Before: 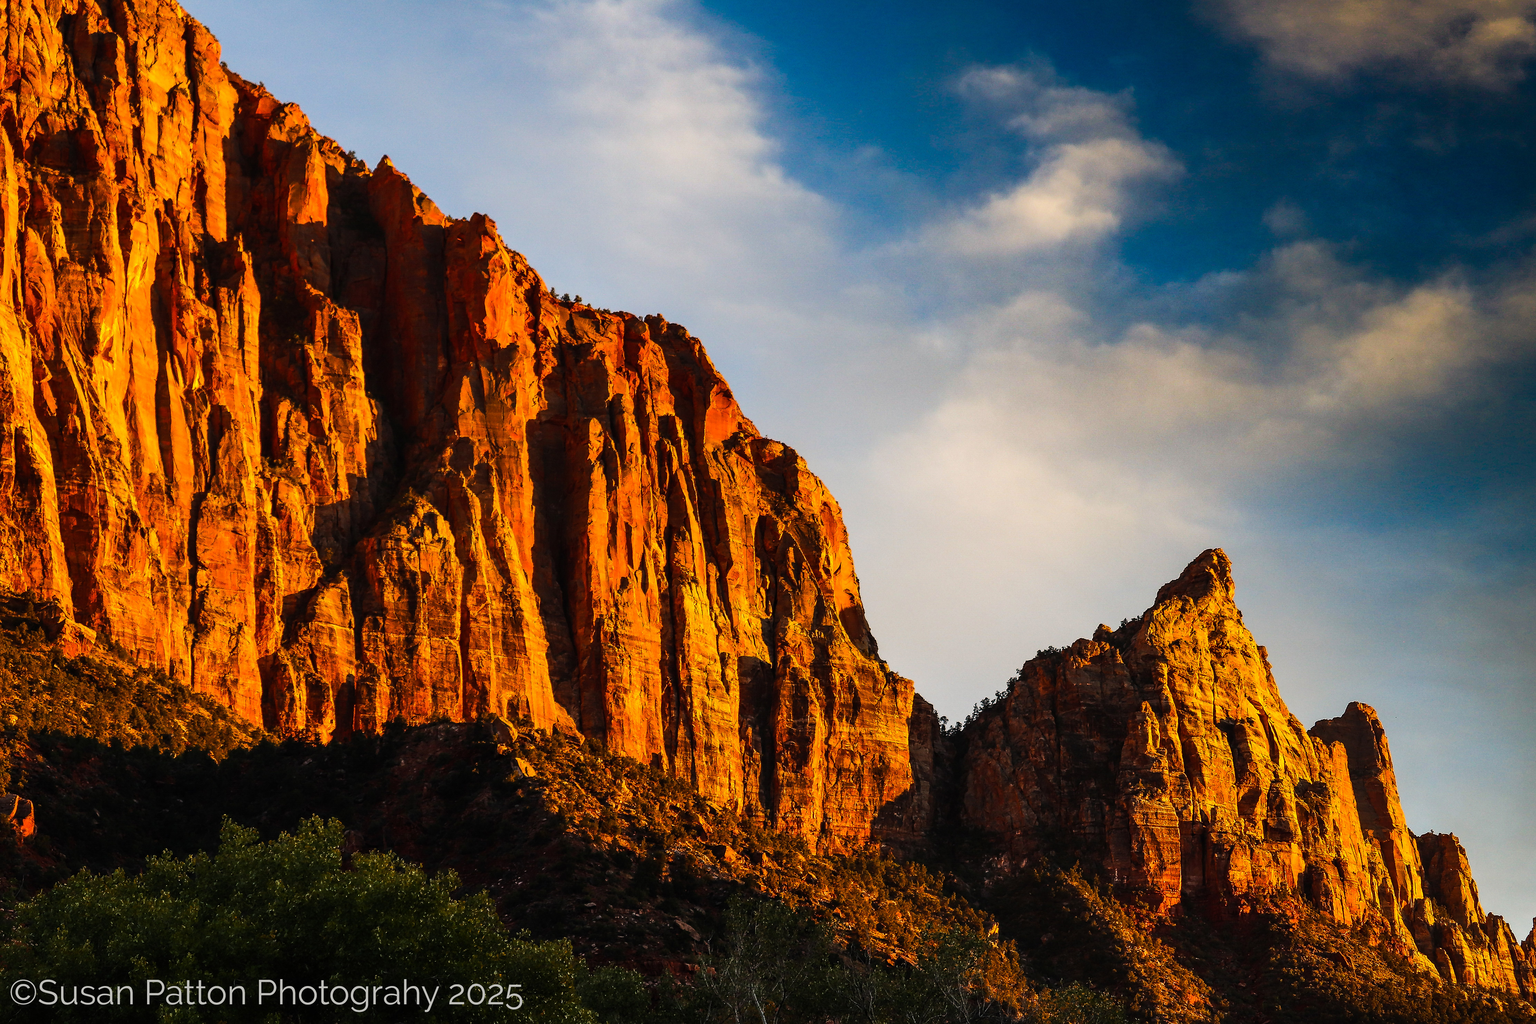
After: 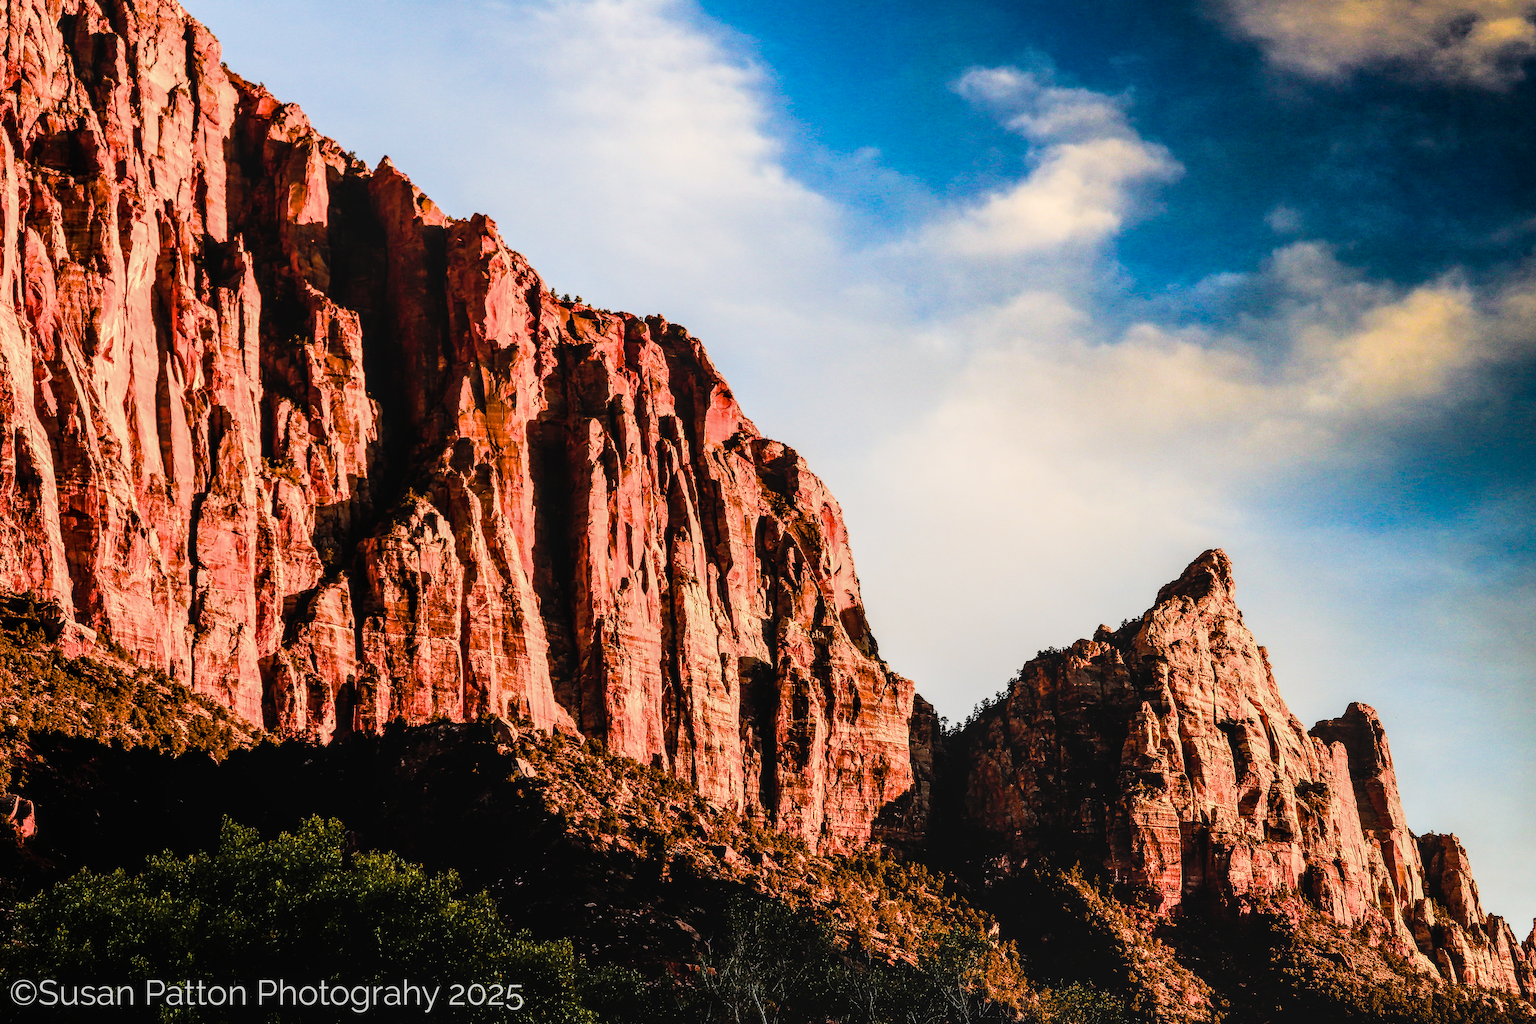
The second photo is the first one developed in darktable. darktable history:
color balance rgb: perceptual saturation grading › global saturation 20%, global vibrance 20%
filmic rgb: black relative exposure -5 EV, hardness 2.88, contrast 1.3, highlights saturation mix -30%
exposure: black level correction 0, exposure 1 EV, compensate highlight preservation false
local contrast: detail 120%
